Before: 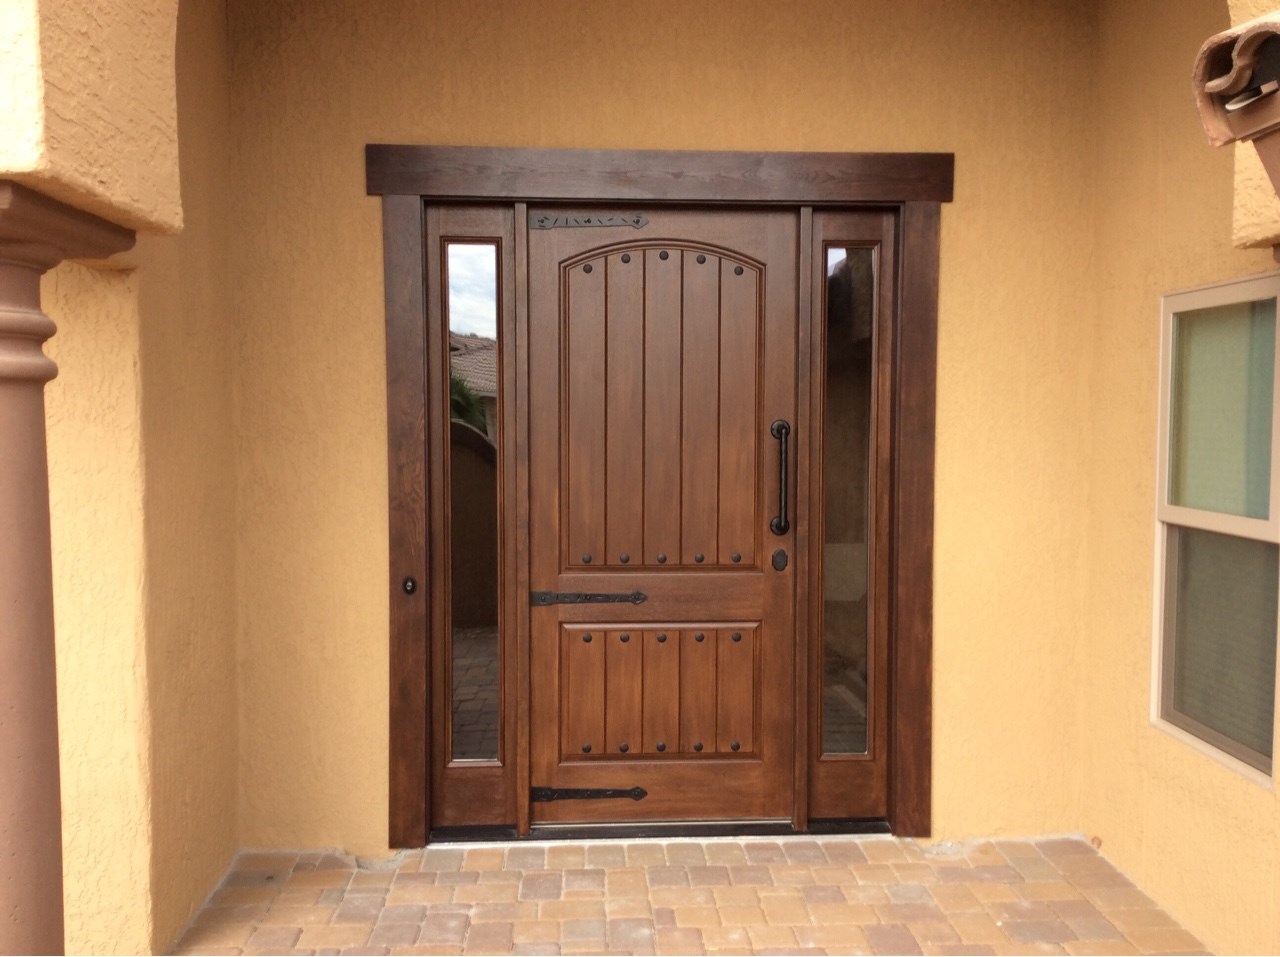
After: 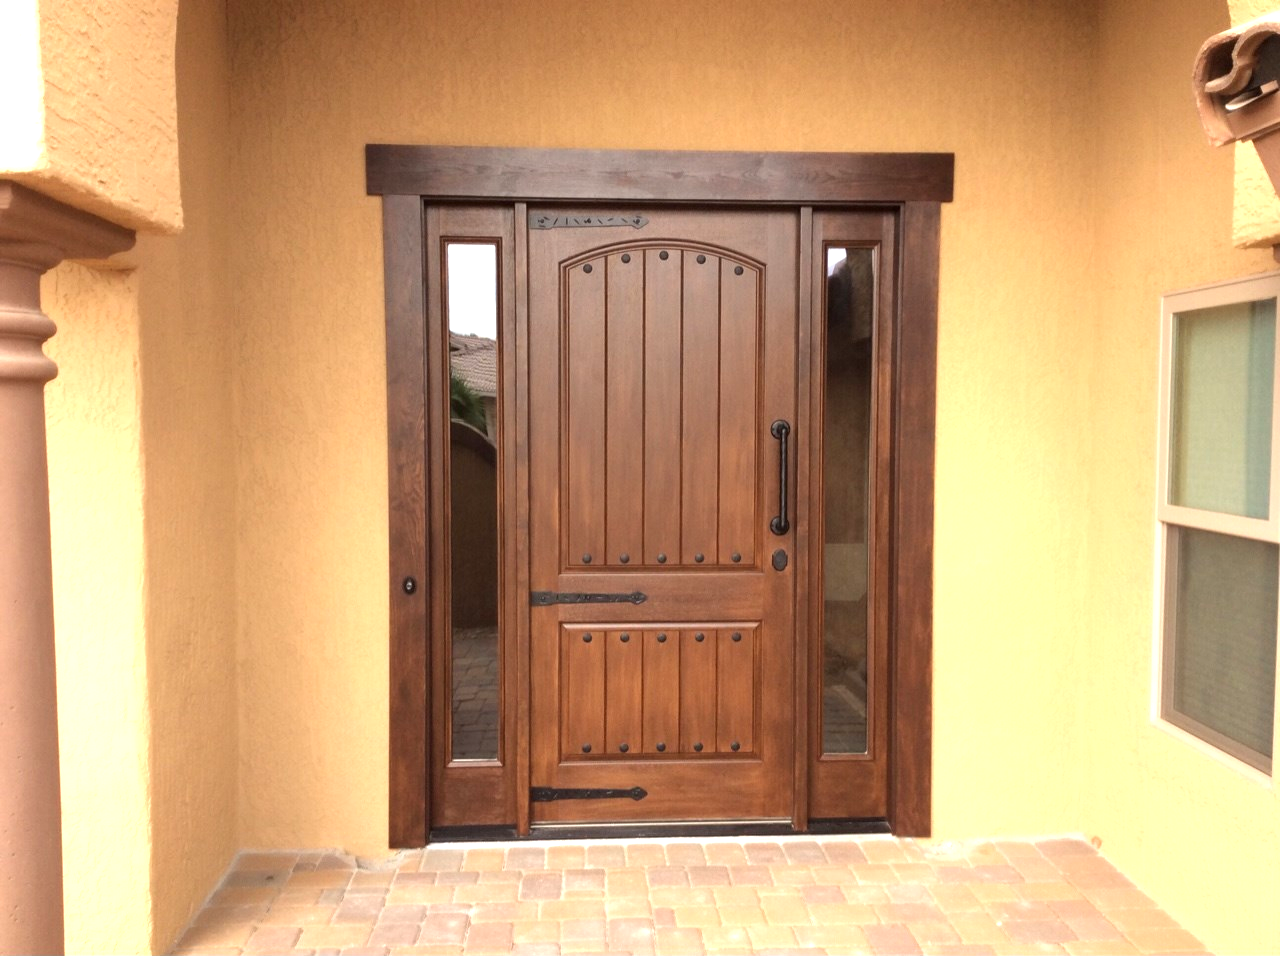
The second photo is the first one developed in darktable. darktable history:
exposure: black level correction 0, exposure 0.703 EV, compensate highlight preservation false
levels: levels [0, 0.492, 0.984]
